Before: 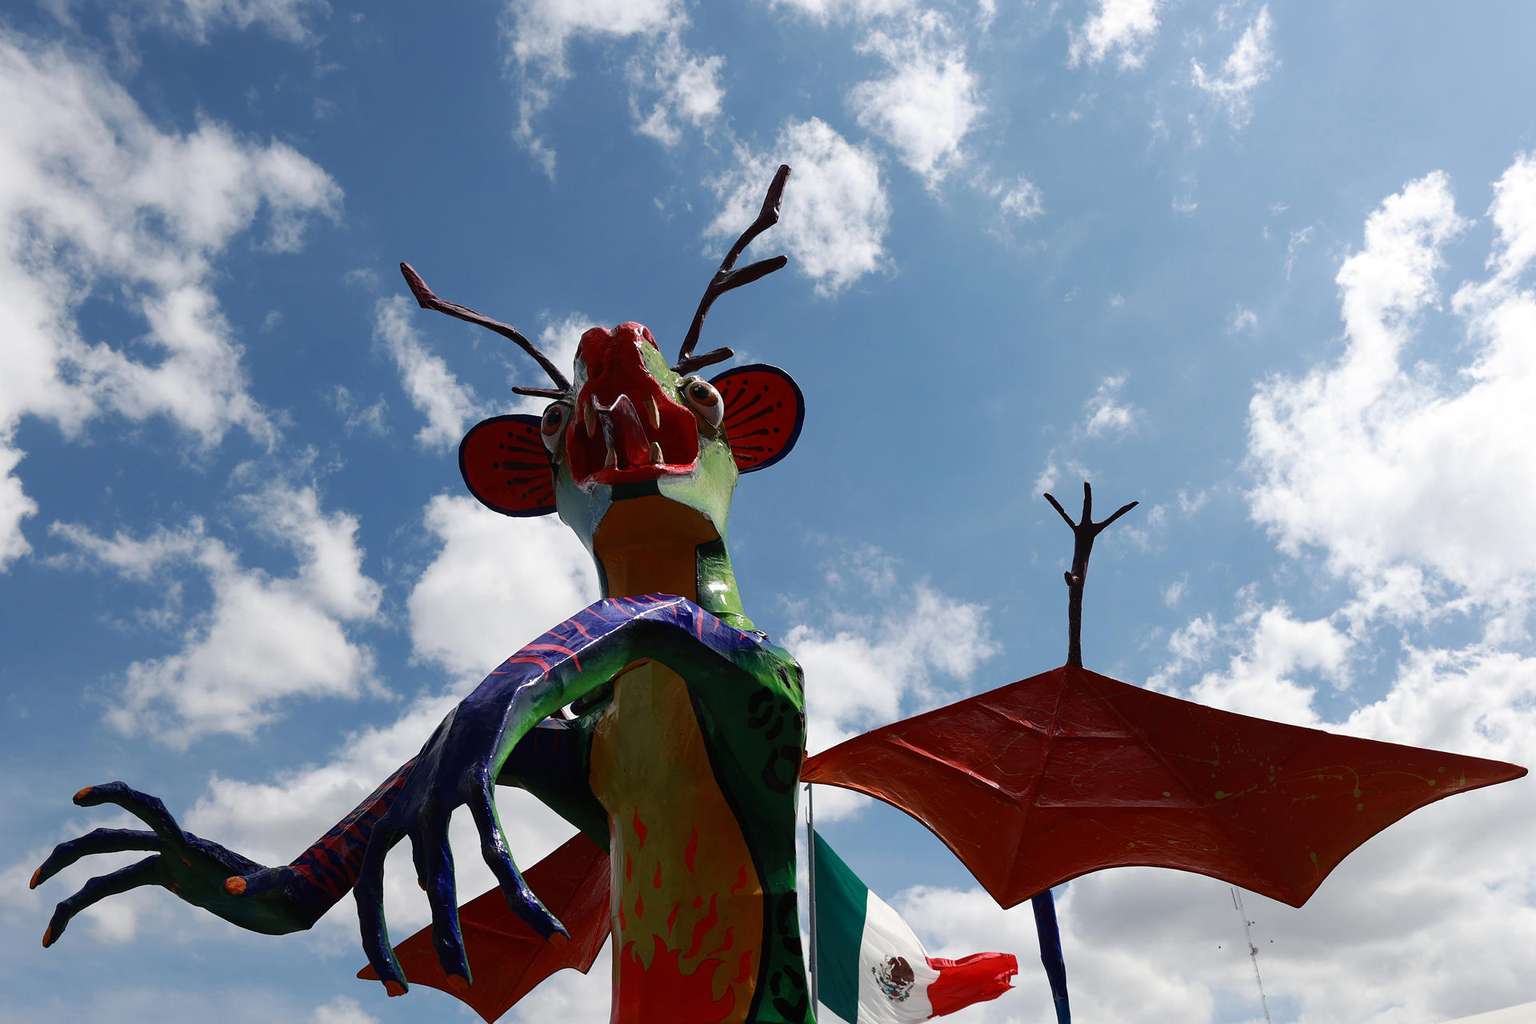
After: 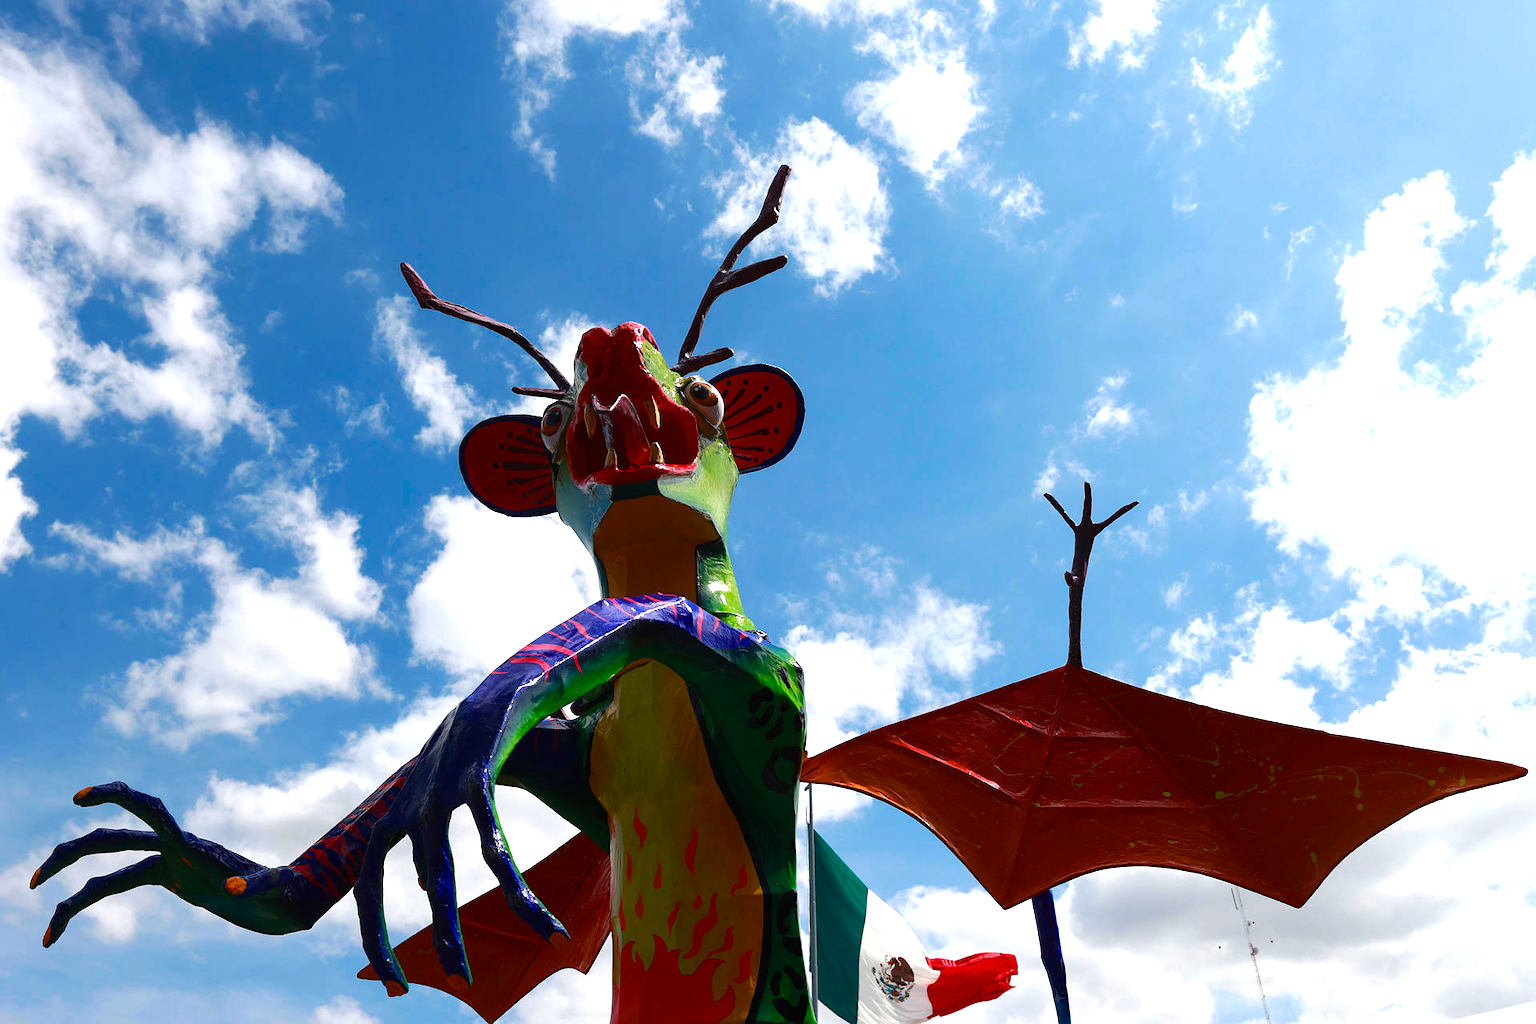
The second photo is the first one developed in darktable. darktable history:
color balance rgb: shadows lift › luminance -4.977%, shadows lift › chroma 1.245%, shadows lift › hue 218.11°, linear chroma grading › global chroma 15.13%, perceptual saturation grading › global saturation 17.678%, perceptual brilliance grading › global brilliance 17.507%, global vibrance 20%
exposure: exposure -0.004 EV, compensate highlight preservation false
